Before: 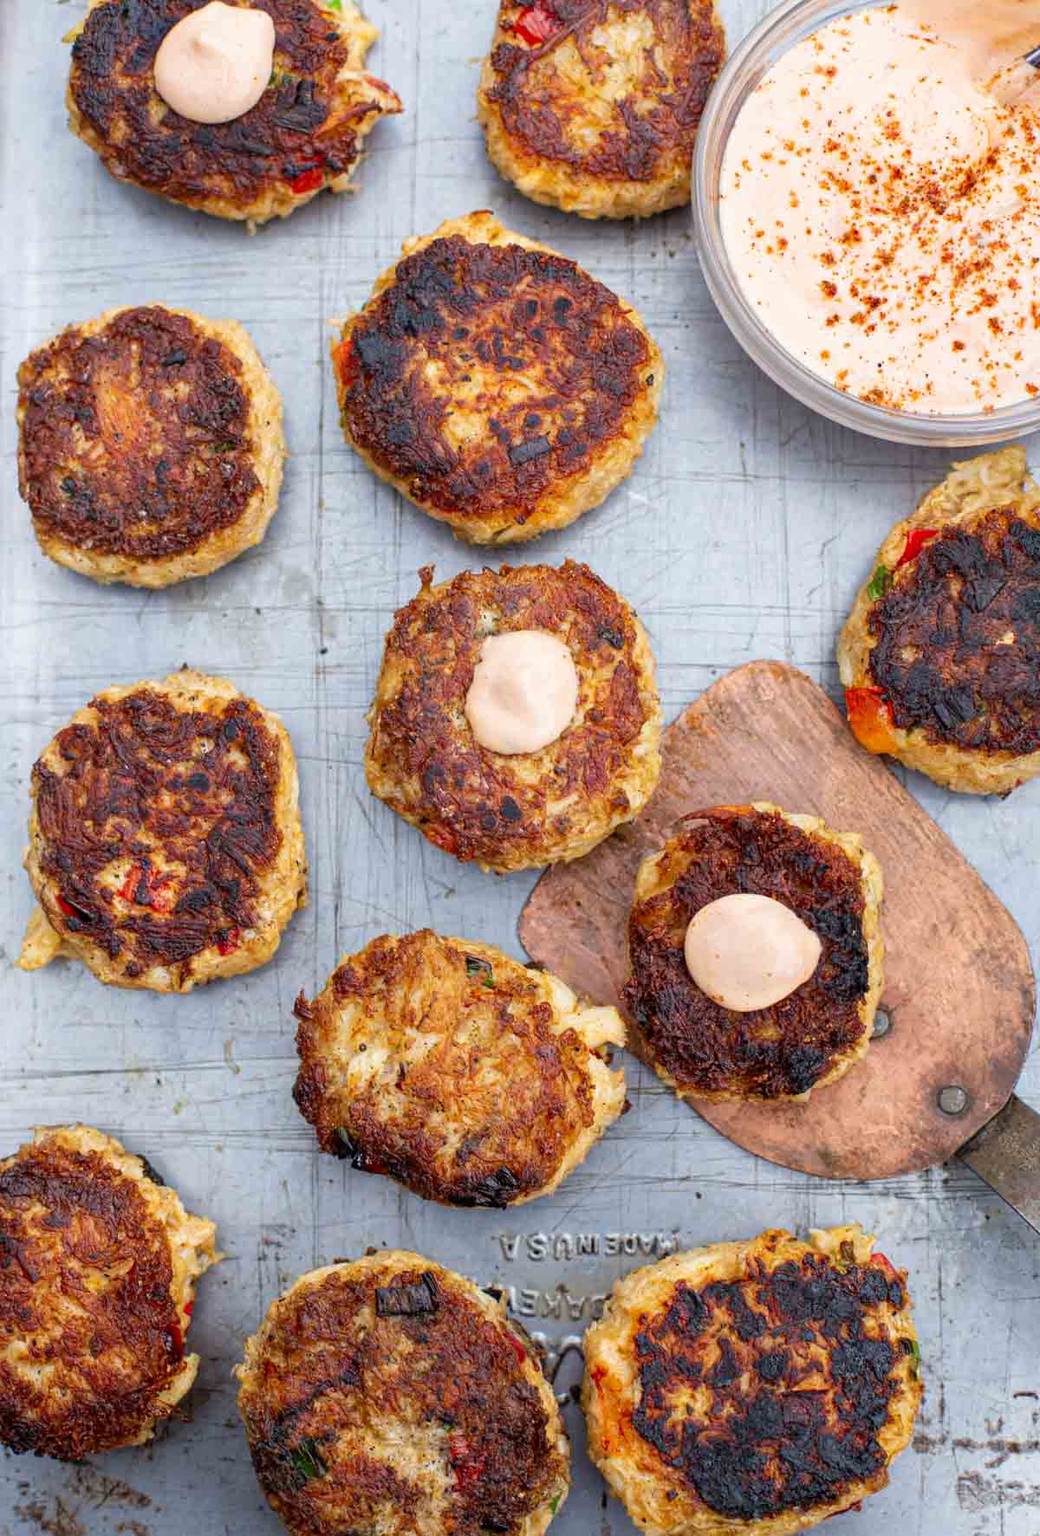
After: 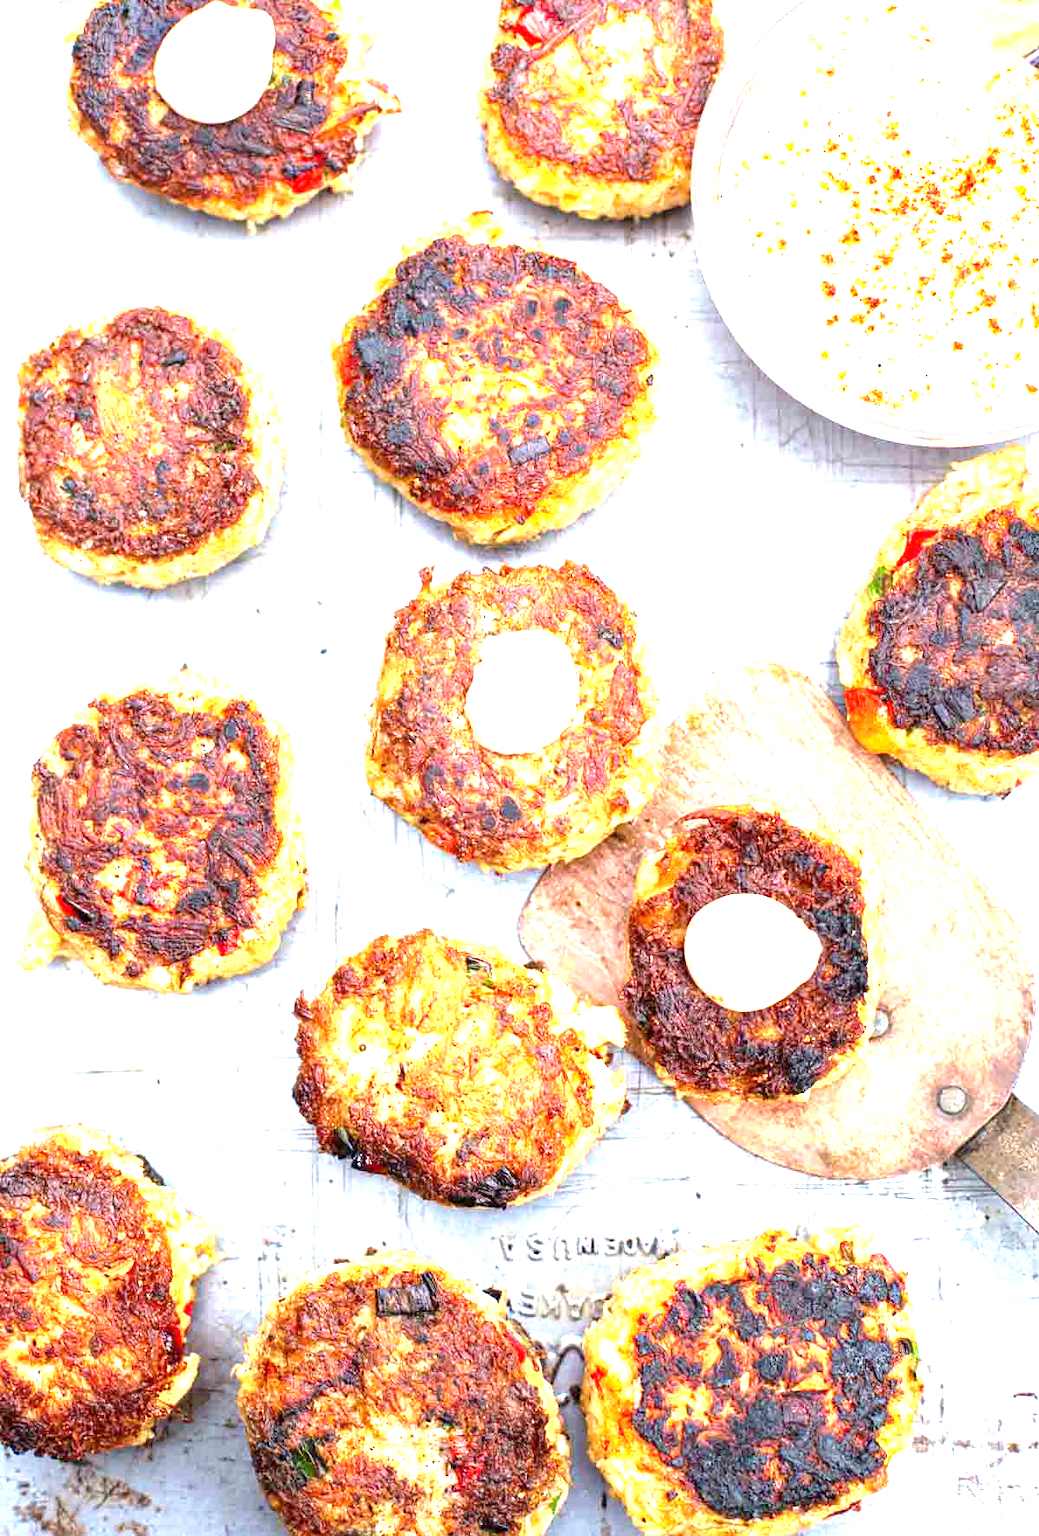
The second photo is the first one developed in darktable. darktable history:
exposure: exposure 1.993 EV, compensate highlight preservation false
